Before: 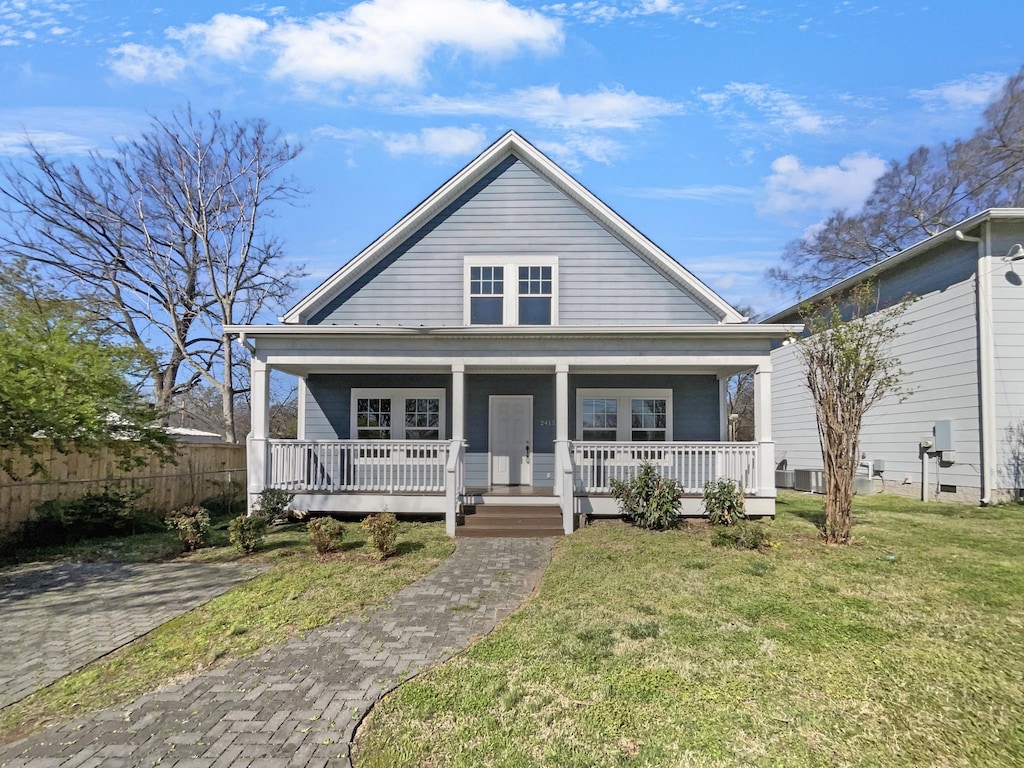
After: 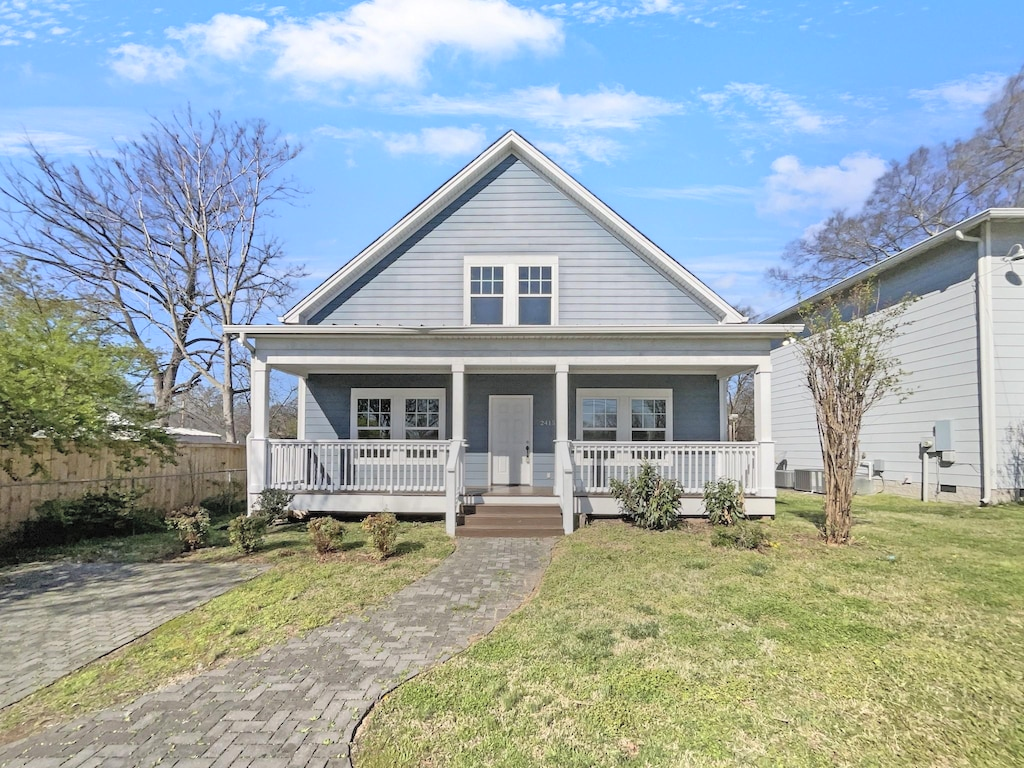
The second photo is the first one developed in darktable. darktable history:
contrast brightness saturation: brightness 0.152
